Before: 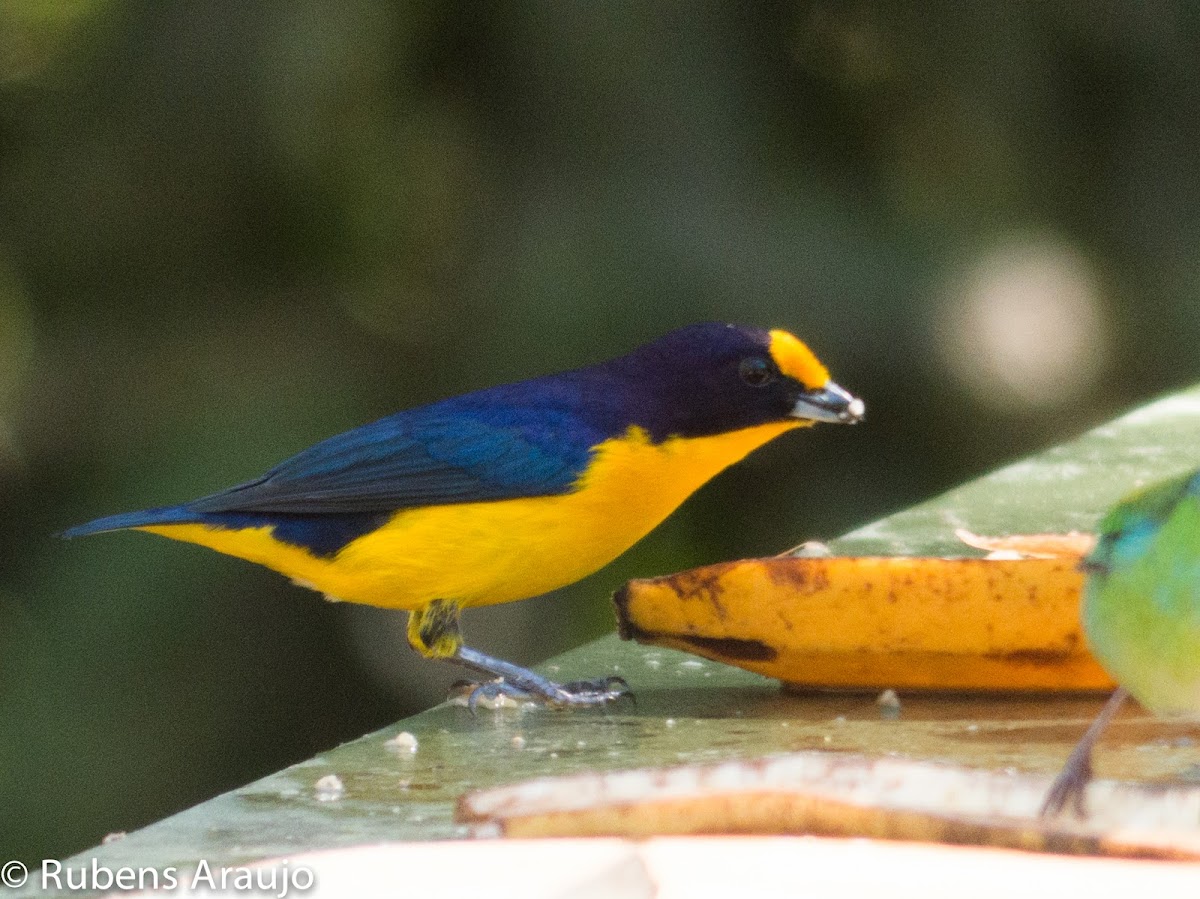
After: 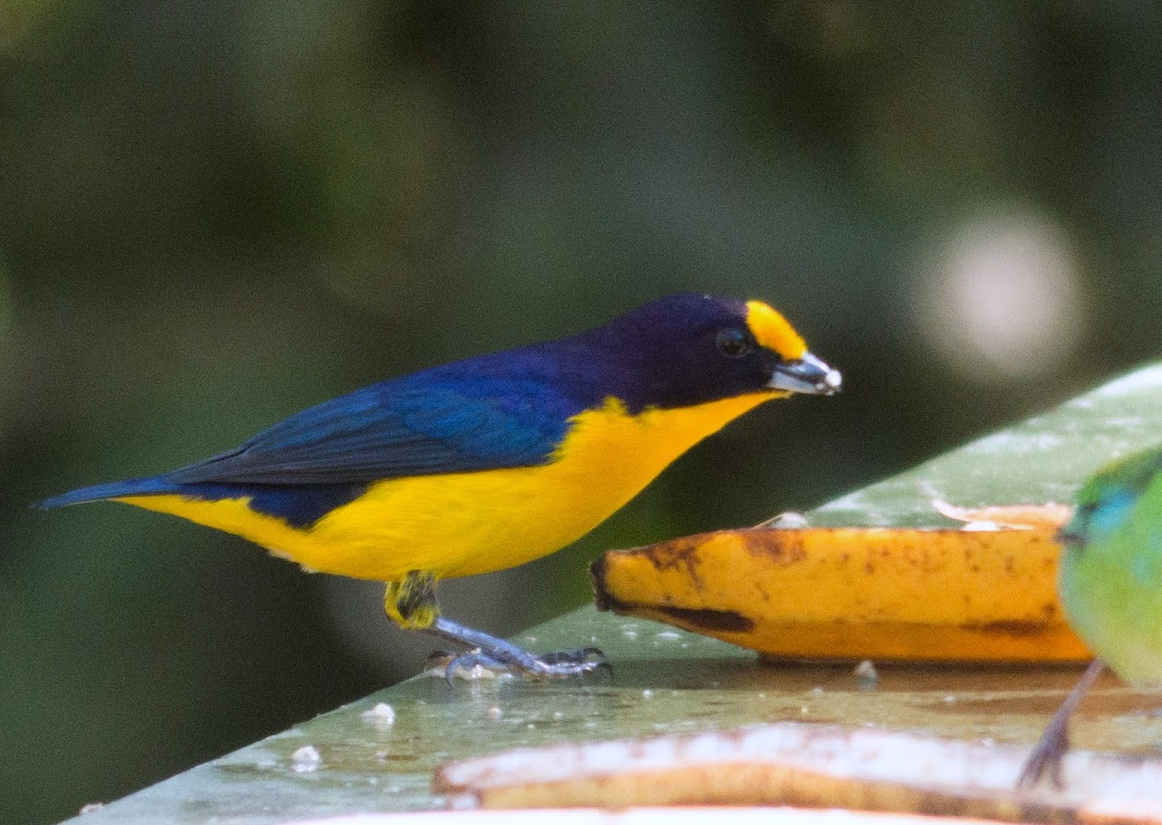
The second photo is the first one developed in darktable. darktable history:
crop: left 1.964%, top 3.251%, right 1.122%, bottom 4.933%
white balance: red 0.967, blue 1.119, emerald 0.756
